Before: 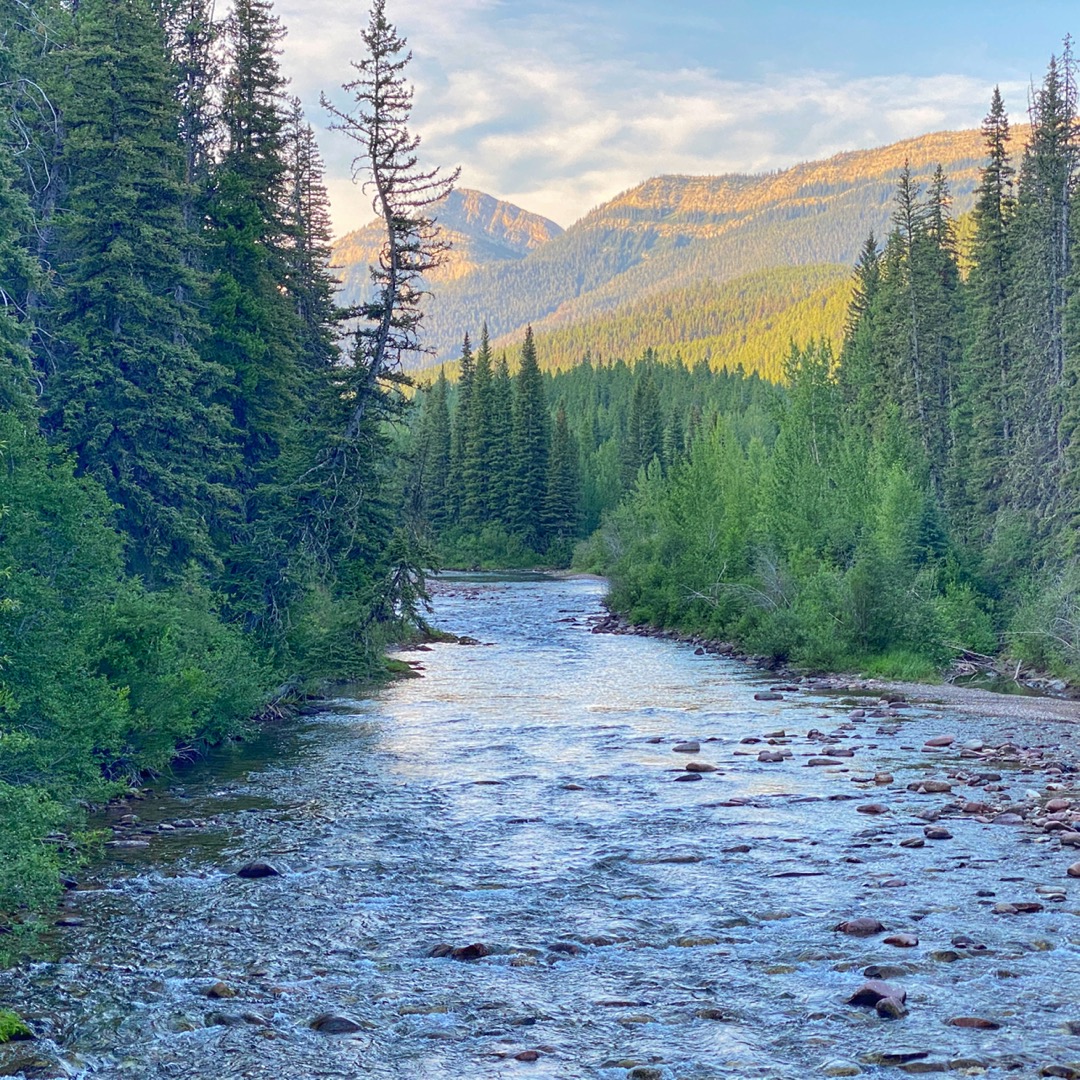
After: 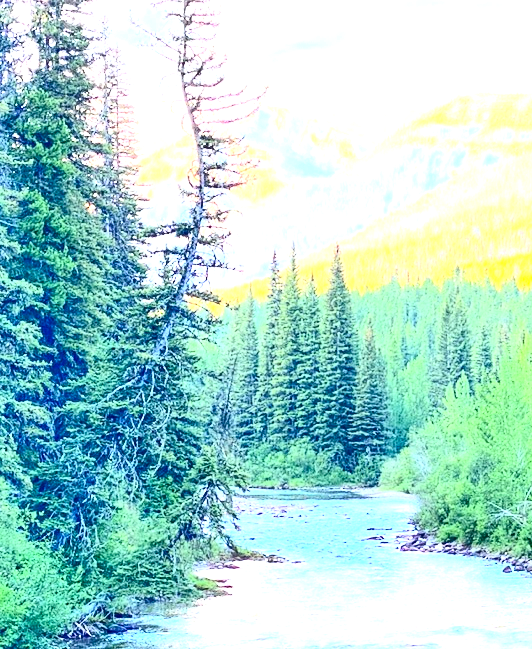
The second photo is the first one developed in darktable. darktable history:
contrast brightness saturation: contrast 0.4, brightness 0.1, saturation 0.21
crop: left 17.835%, top 7.675%, right 32.881%, bottom 32.213%
exposure: black level correction 0, exposure 1.9 EV, compensate highlight preservation false
